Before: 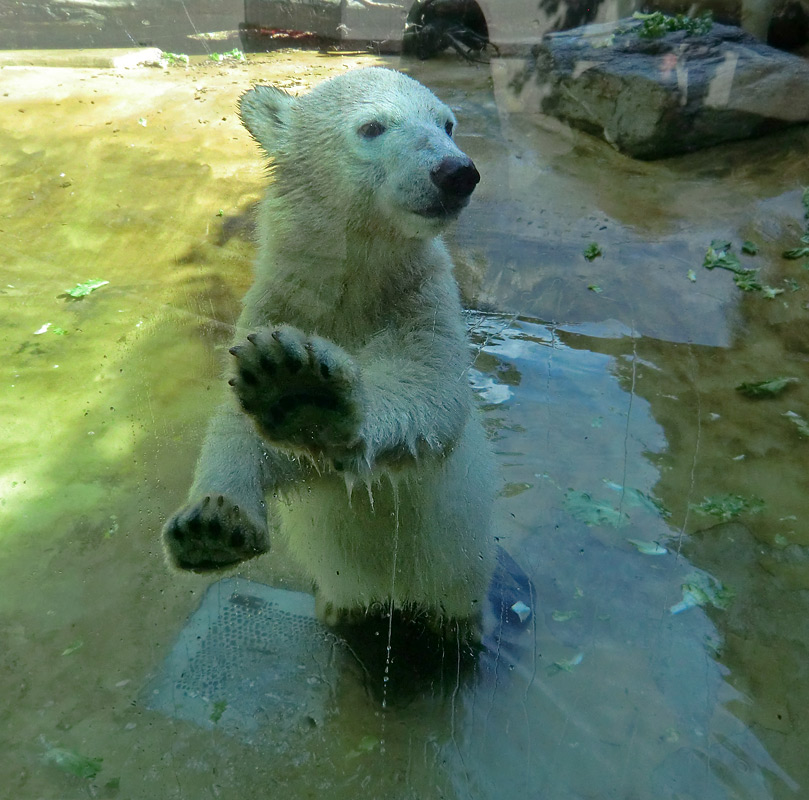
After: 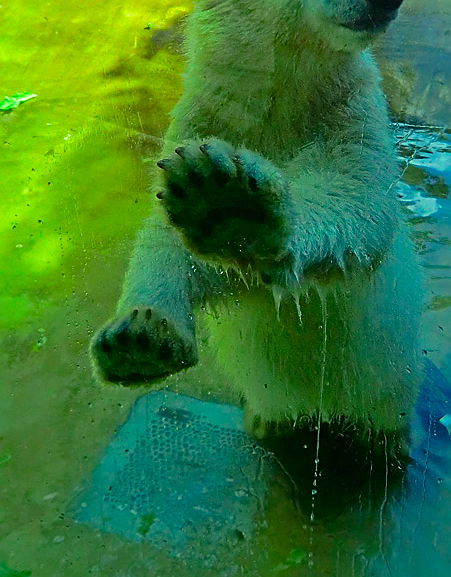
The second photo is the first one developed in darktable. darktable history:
crop: left 9.015%, top 23.425%, right 35.13%, bottom 4.345%
color correction: highlights a* -11.05, highlights b* 9.89, saturation 1.71
sharpen: on, module defaults
